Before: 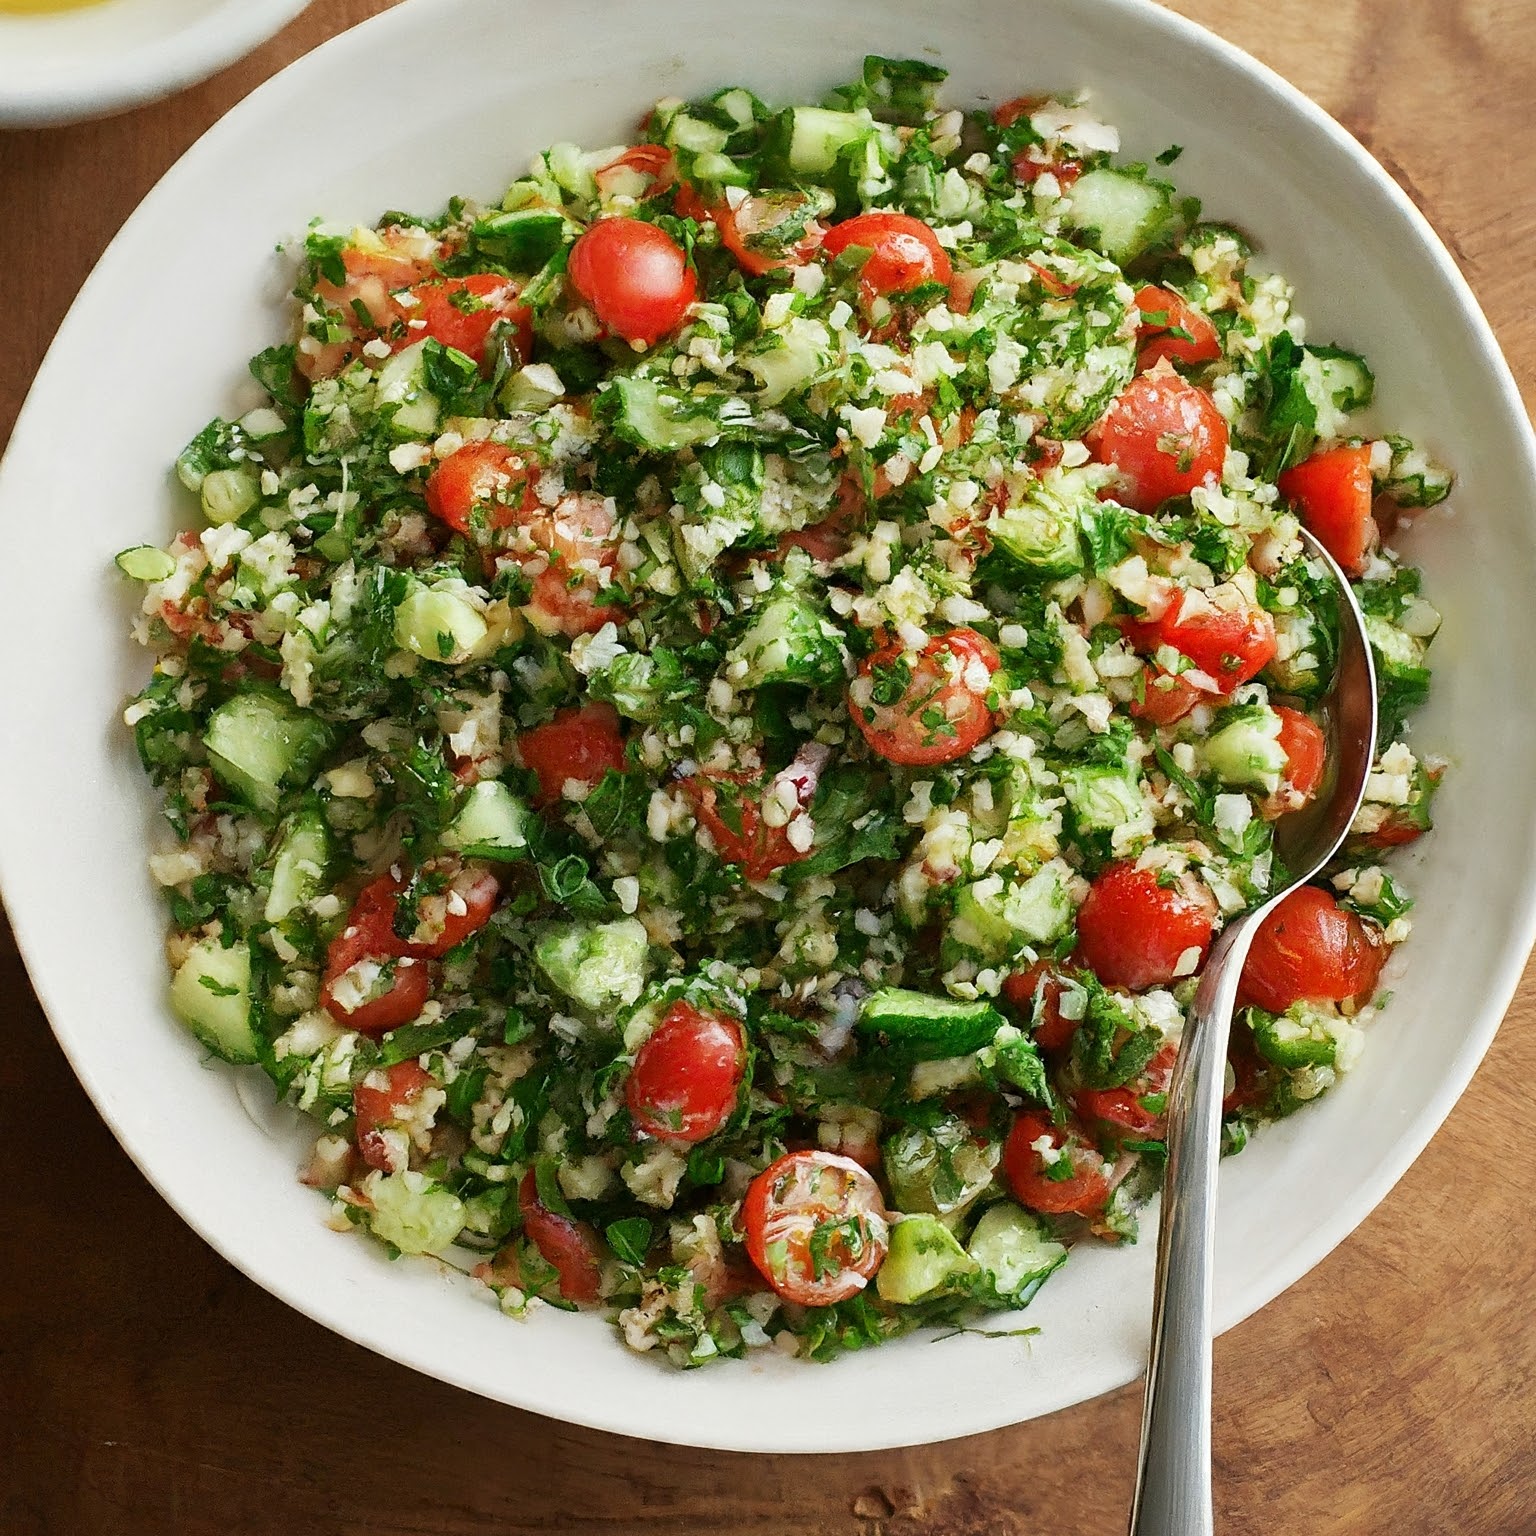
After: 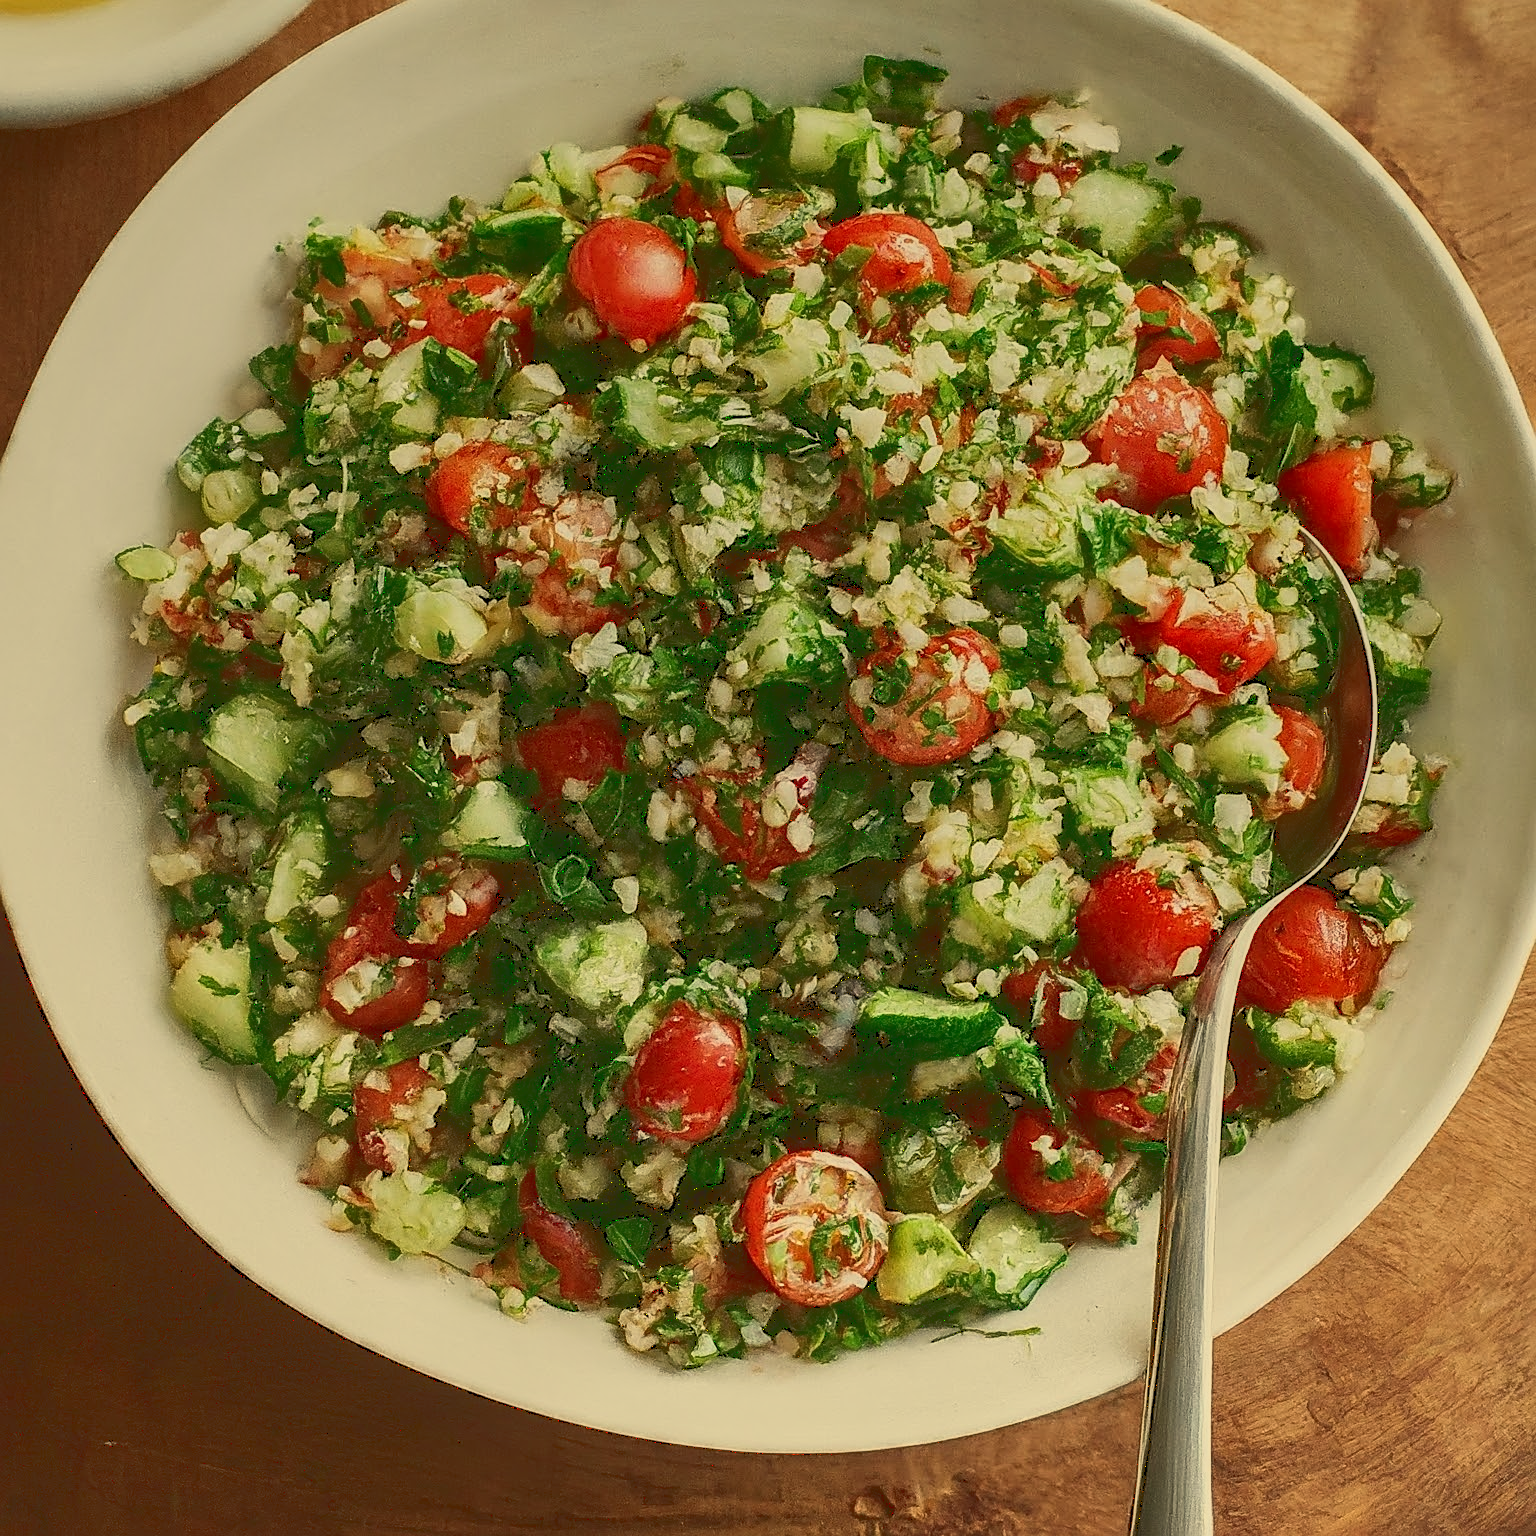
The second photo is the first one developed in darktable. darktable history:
sharpen: on, module defaults
graduated density: rotation 5.63°, offset 76.9
local contrast: on, module defaults
tone curve: curves: ch0 [(0, 0.148) (0.191, 0.225) (0.712, 0.695) (0.864, 0.797) (1, 0.839)]
white balance: red 1.08, blue 0.791
